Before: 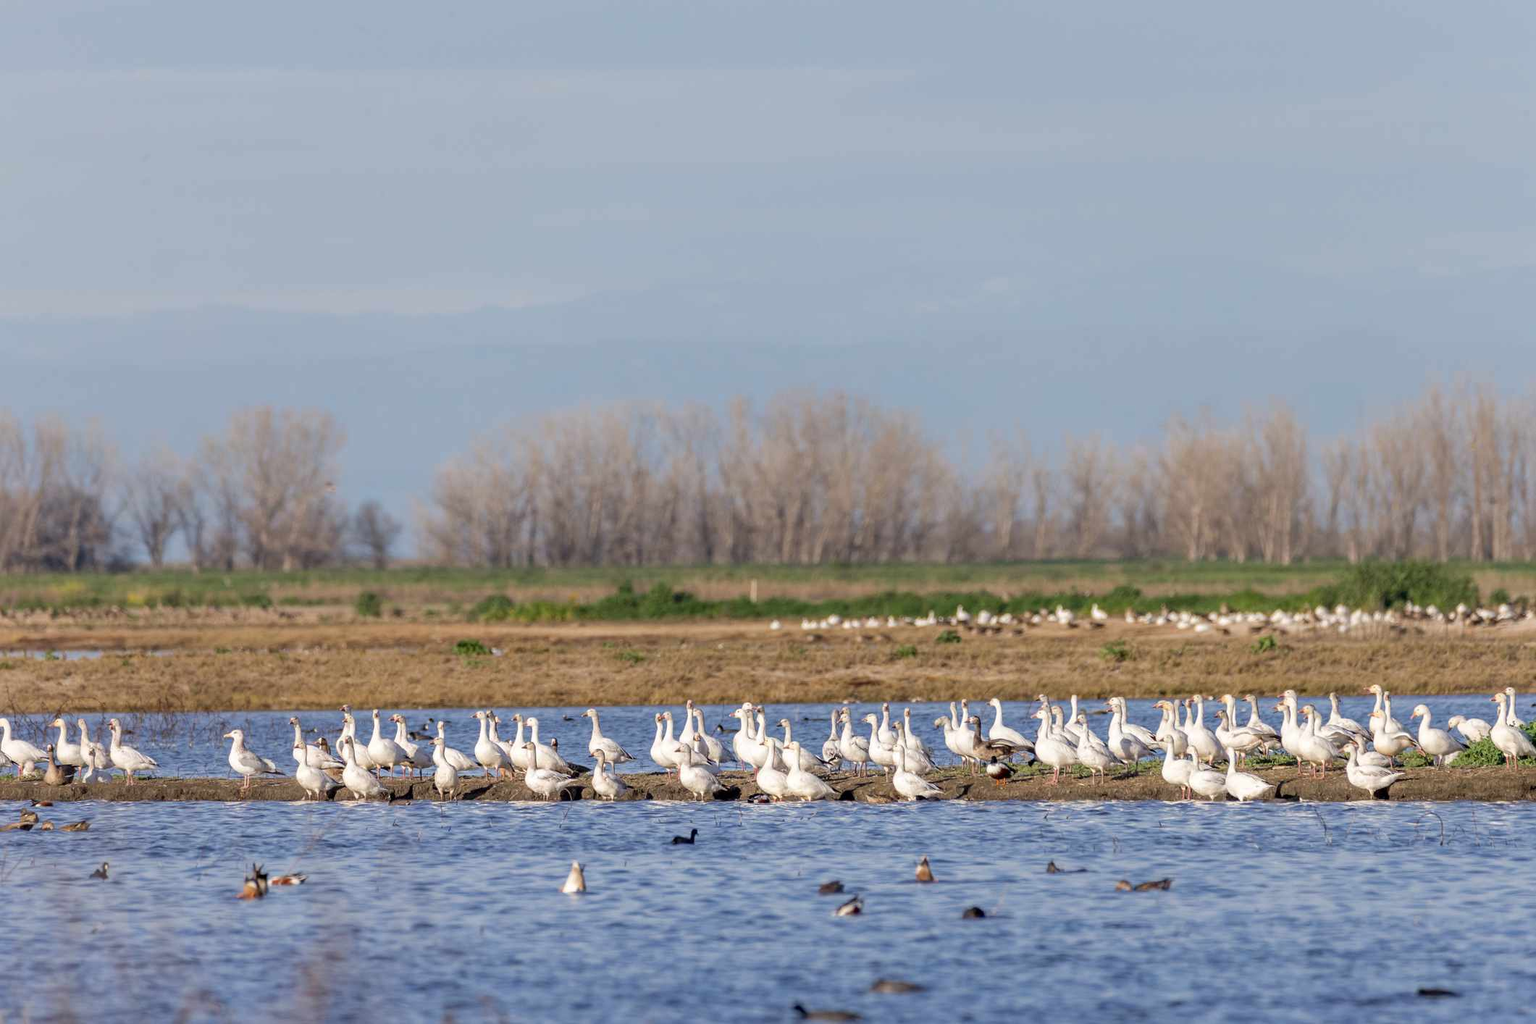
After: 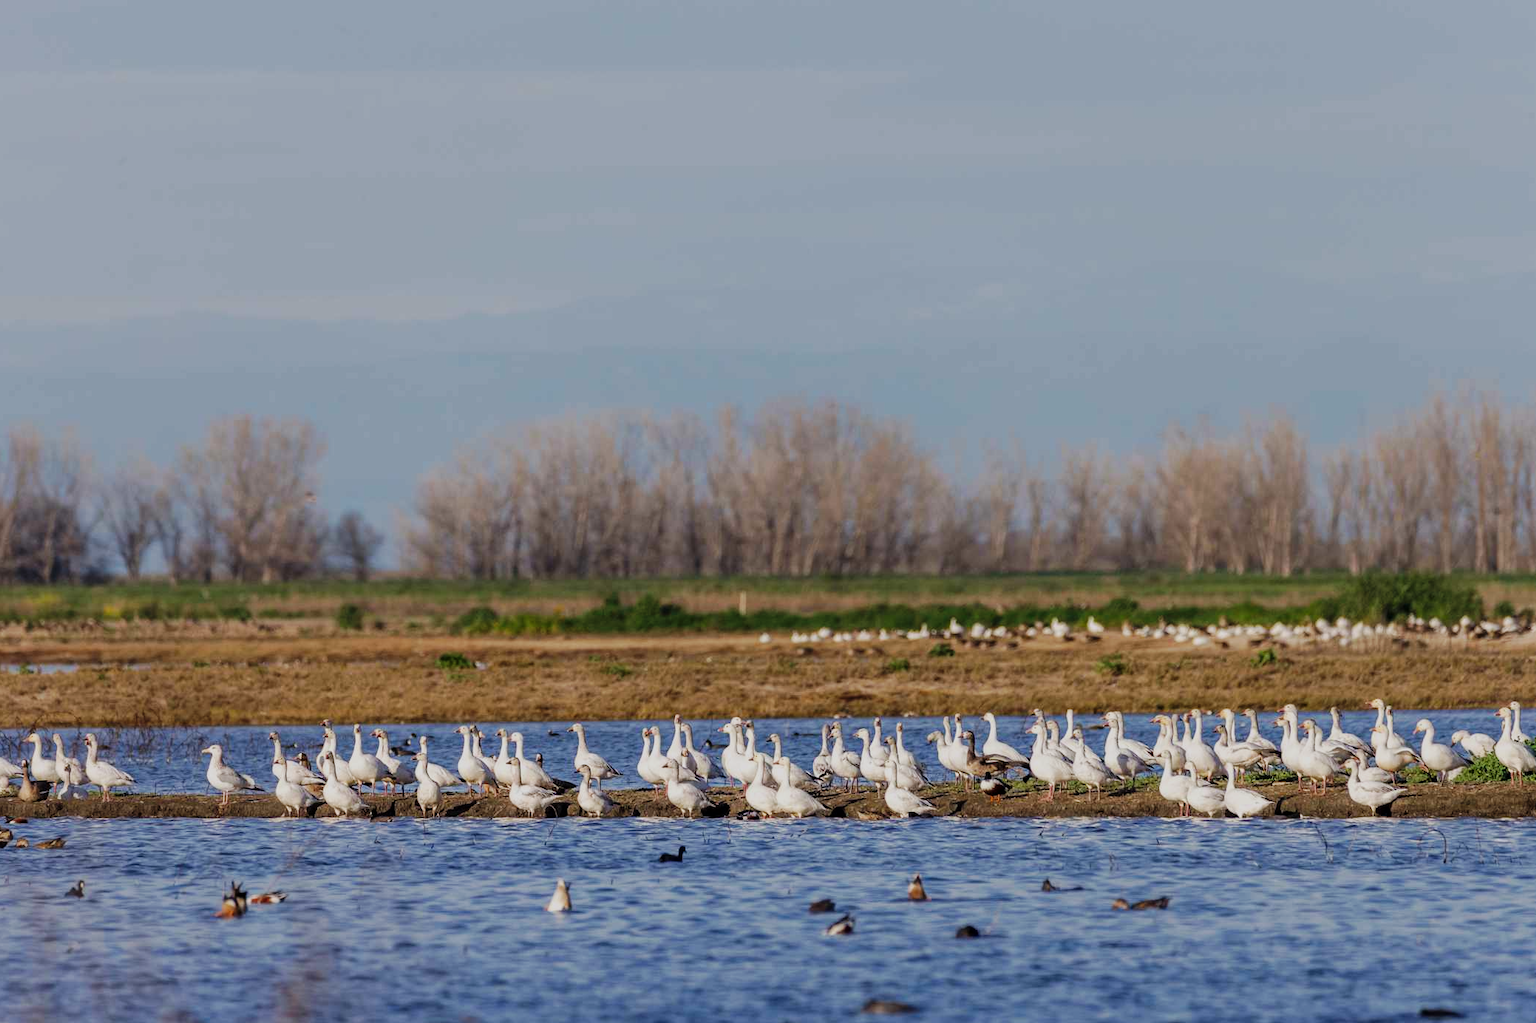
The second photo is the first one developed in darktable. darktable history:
exposure: exposure -1 EV, compensate highlight preservation false
crop: left 1.743%, right 0.268%, bottom 2.011%
base curve: curves: ch0 [(0, 0) (0.032, 0.025) (0.121, 0.166) (0.206, 0.329) (0.605, 0.79) (1, 1)], preserve colors none
